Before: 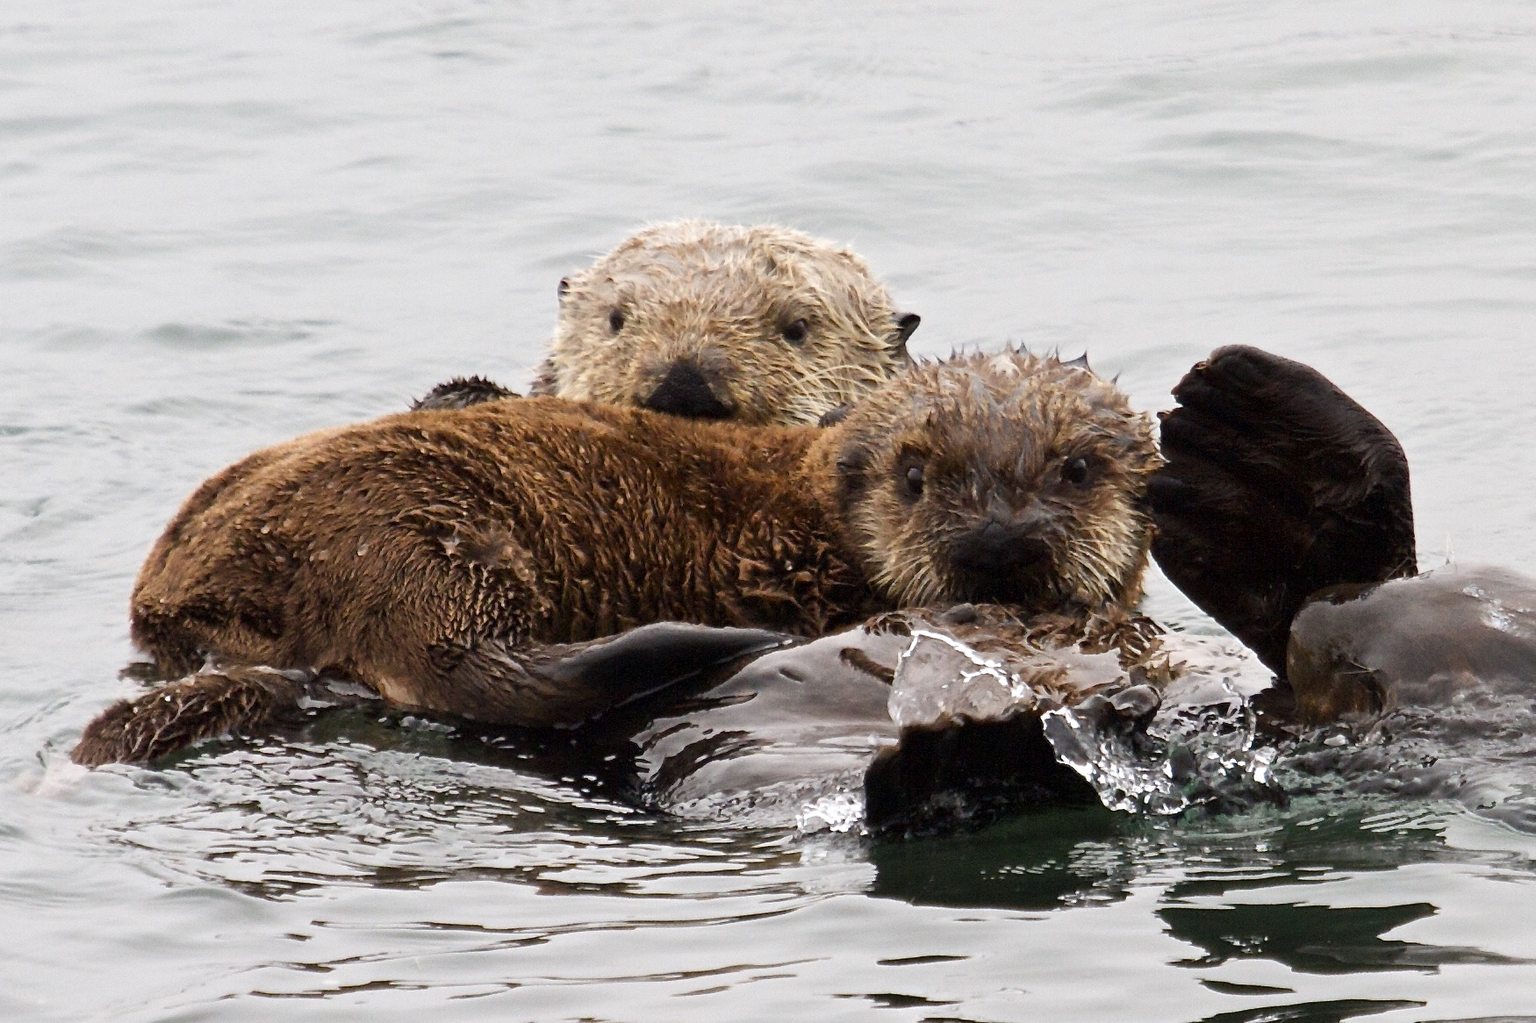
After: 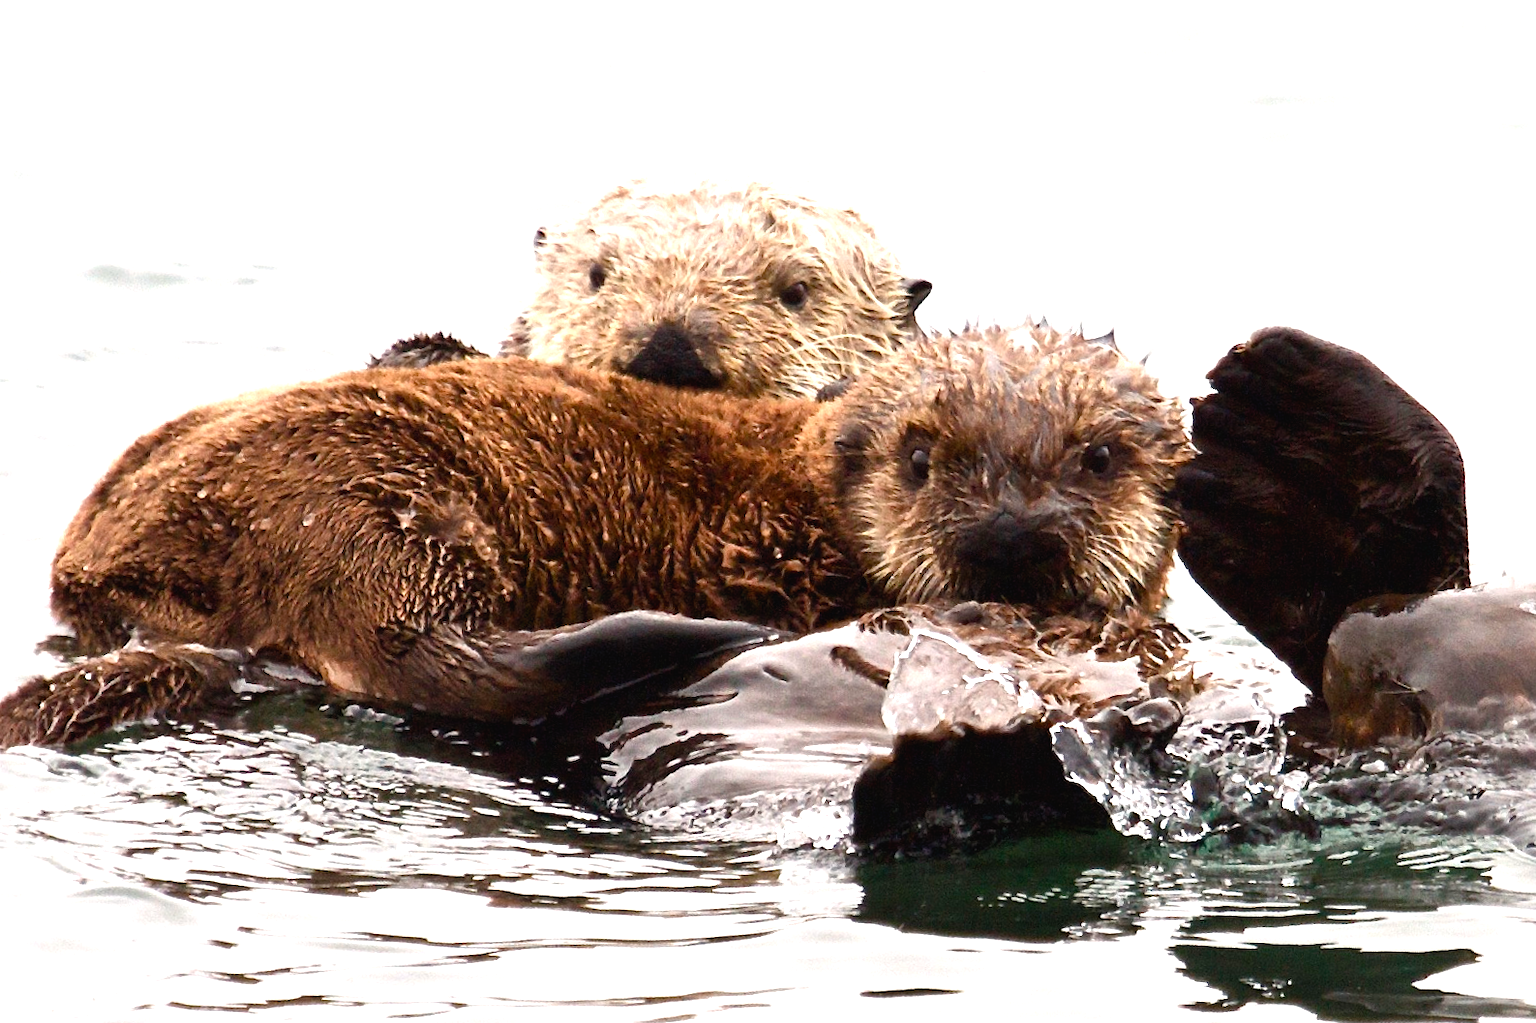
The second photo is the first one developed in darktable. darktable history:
exposure: black level correction 0, exposure 1.388 EV, compensate exposure bias true, compensate highlight preservation false
crop and rotate: angle -1.96°, left 3.097%, top 4.154%, right 1.586%, bottom 0.529%
color correction: saturation 0.98
color balance rgb: shadows lift › chroma 1%, shadows lift › hue 28.8°, power › hue 60°, highlights gain › chroma 1%, highlights gain › hue 60°, global offset › luminance 0.25%, perceptual saturation grading › highlights -20%, perceptual saturation grading › shadows 20%, perceptual brilliance grading › highlights 5%, perceptual brilliance grading › shadows -10%, global vibrance 19.67%
